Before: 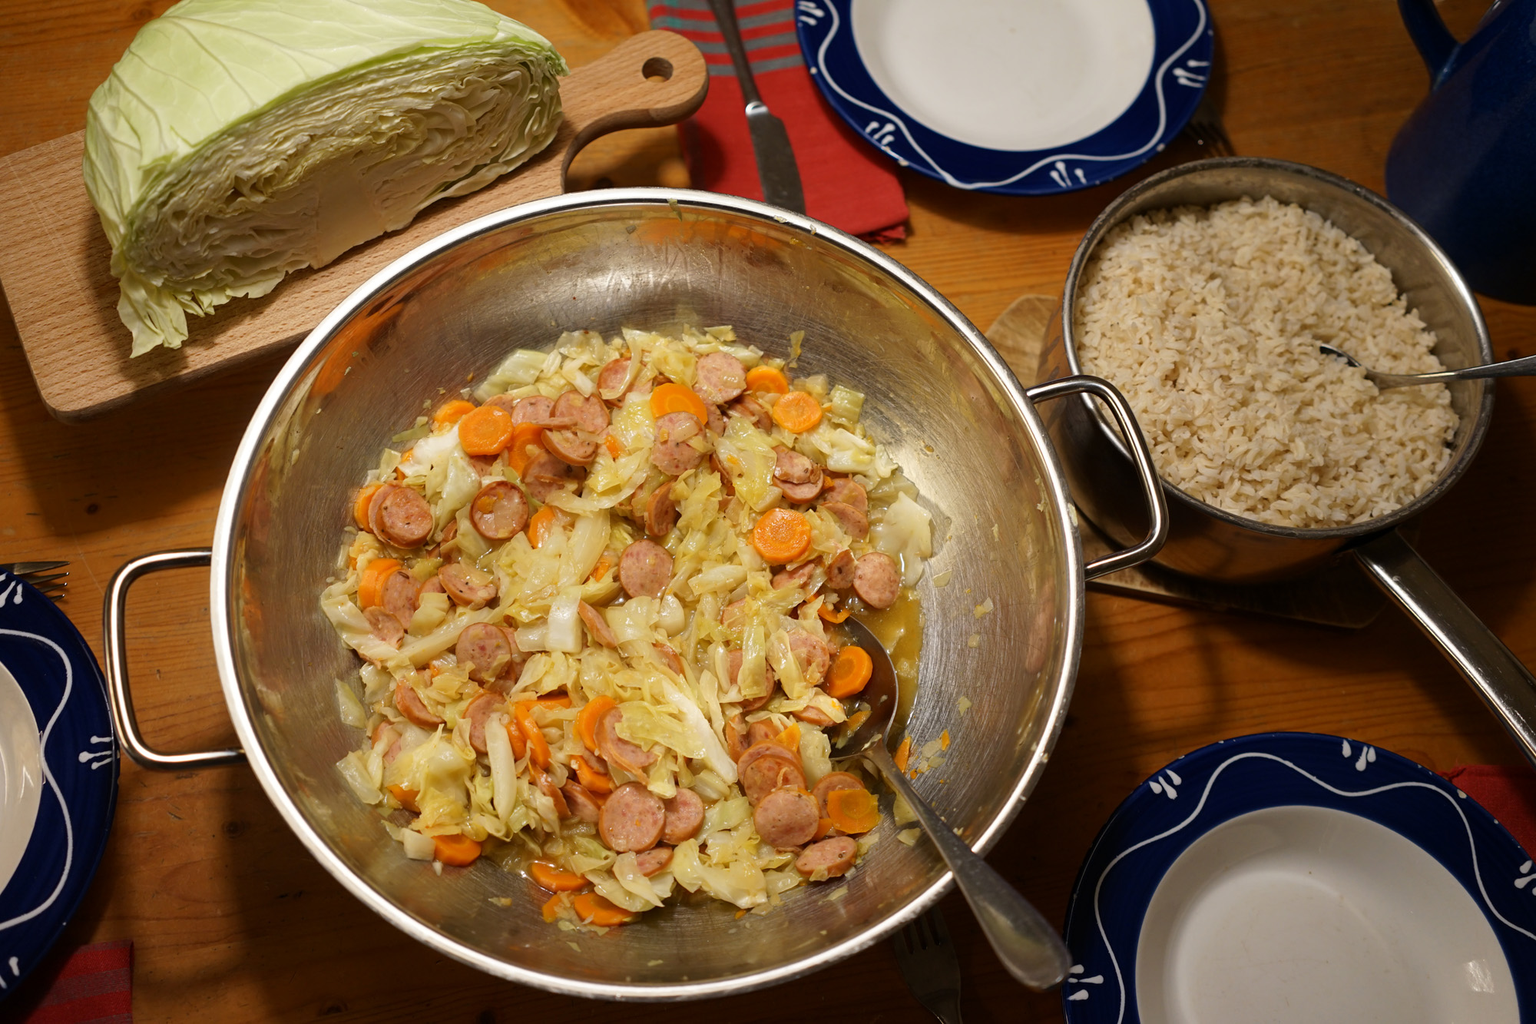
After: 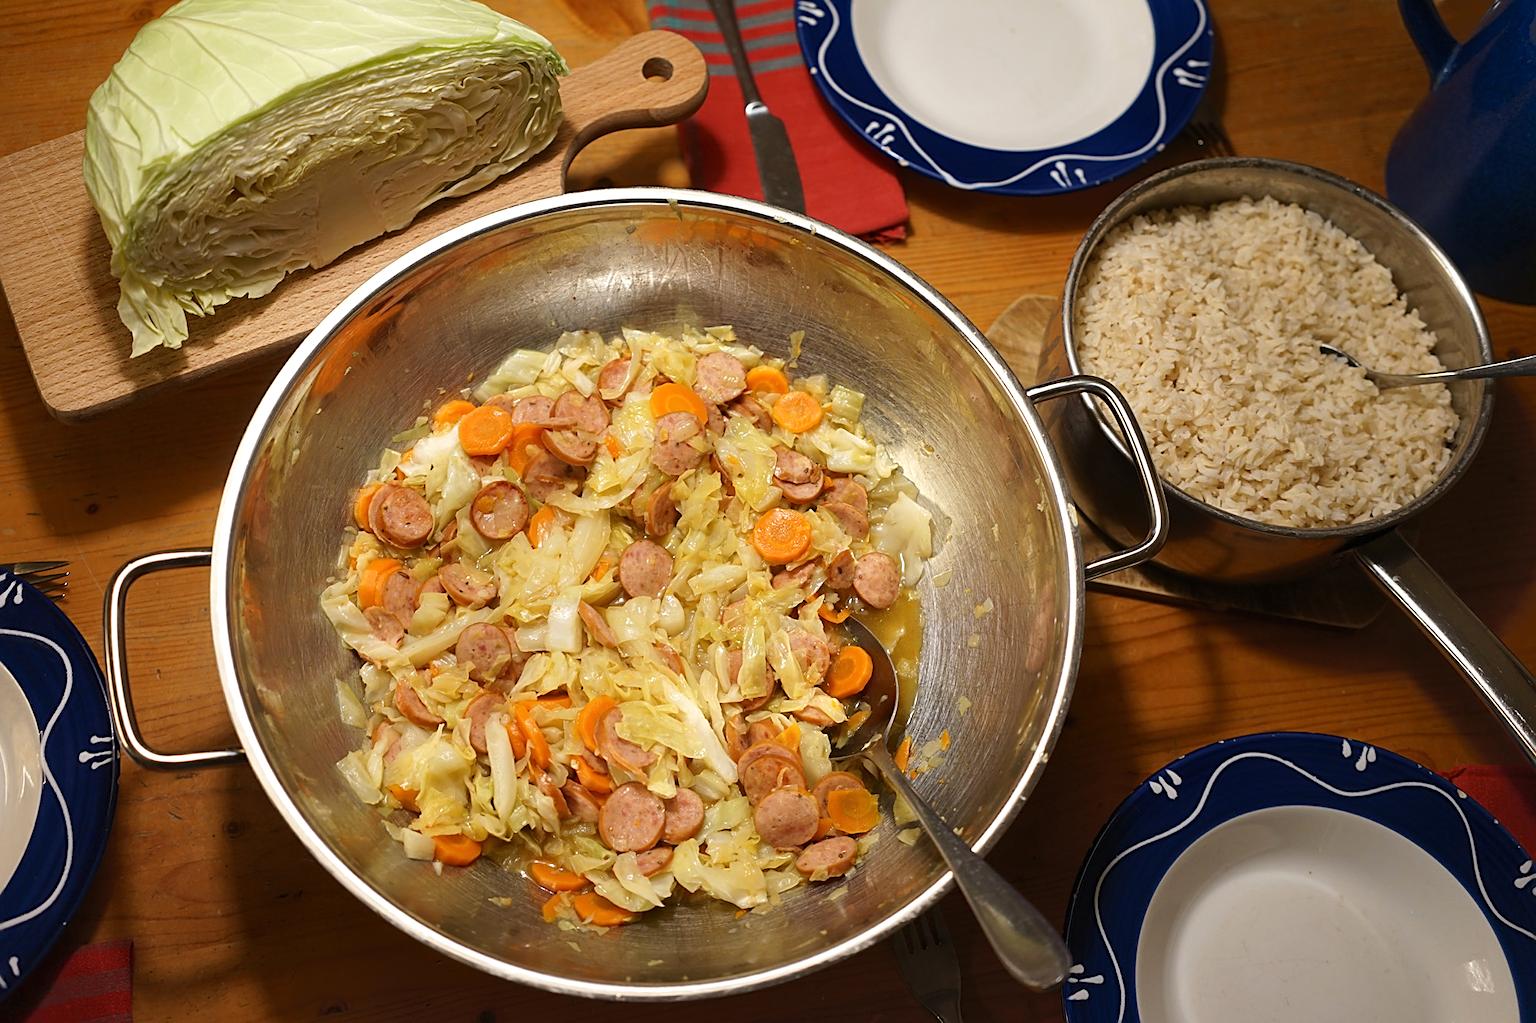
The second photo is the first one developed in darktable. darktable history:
sharpen: amount 0.496
exposure: black level correction 0, exposure 0.499 EV, compensate exposure bias true, compensate highlight preservation false
shadows and highlights: shadows 61.74, white point adjustment 0.394, highlights -33.78, compress 84.1%, highlights color adjustment 56.6%
